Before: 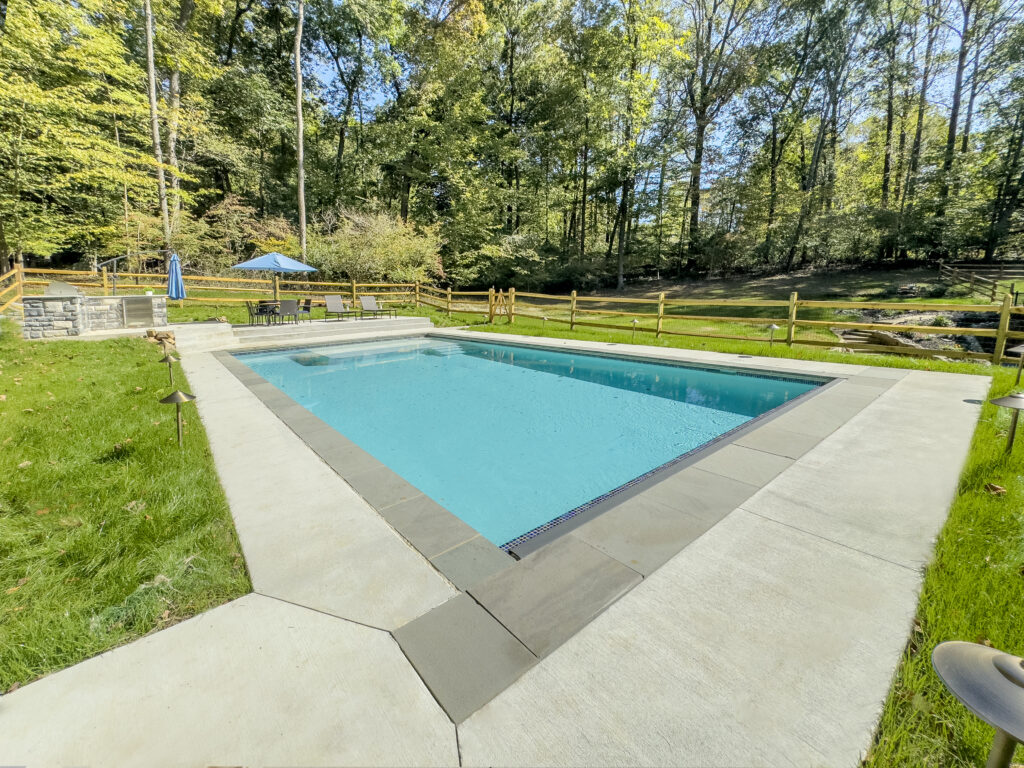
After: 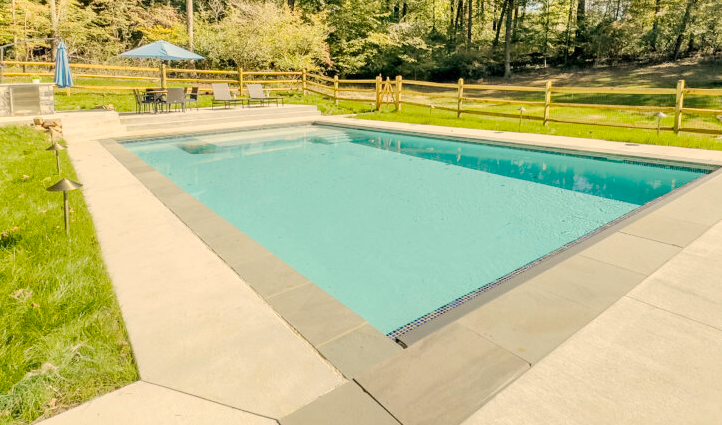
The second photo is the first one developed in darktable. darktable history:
white balance: red 1.123, blue 0.83
crop: left 11.123%, top 27.61%, right 18.3%, bottom 17.034%
base curve: curves: ch0 [(0, 0) (0.158, 0.273) (0.879, 0.895) (1, 1)], preserve colors none
